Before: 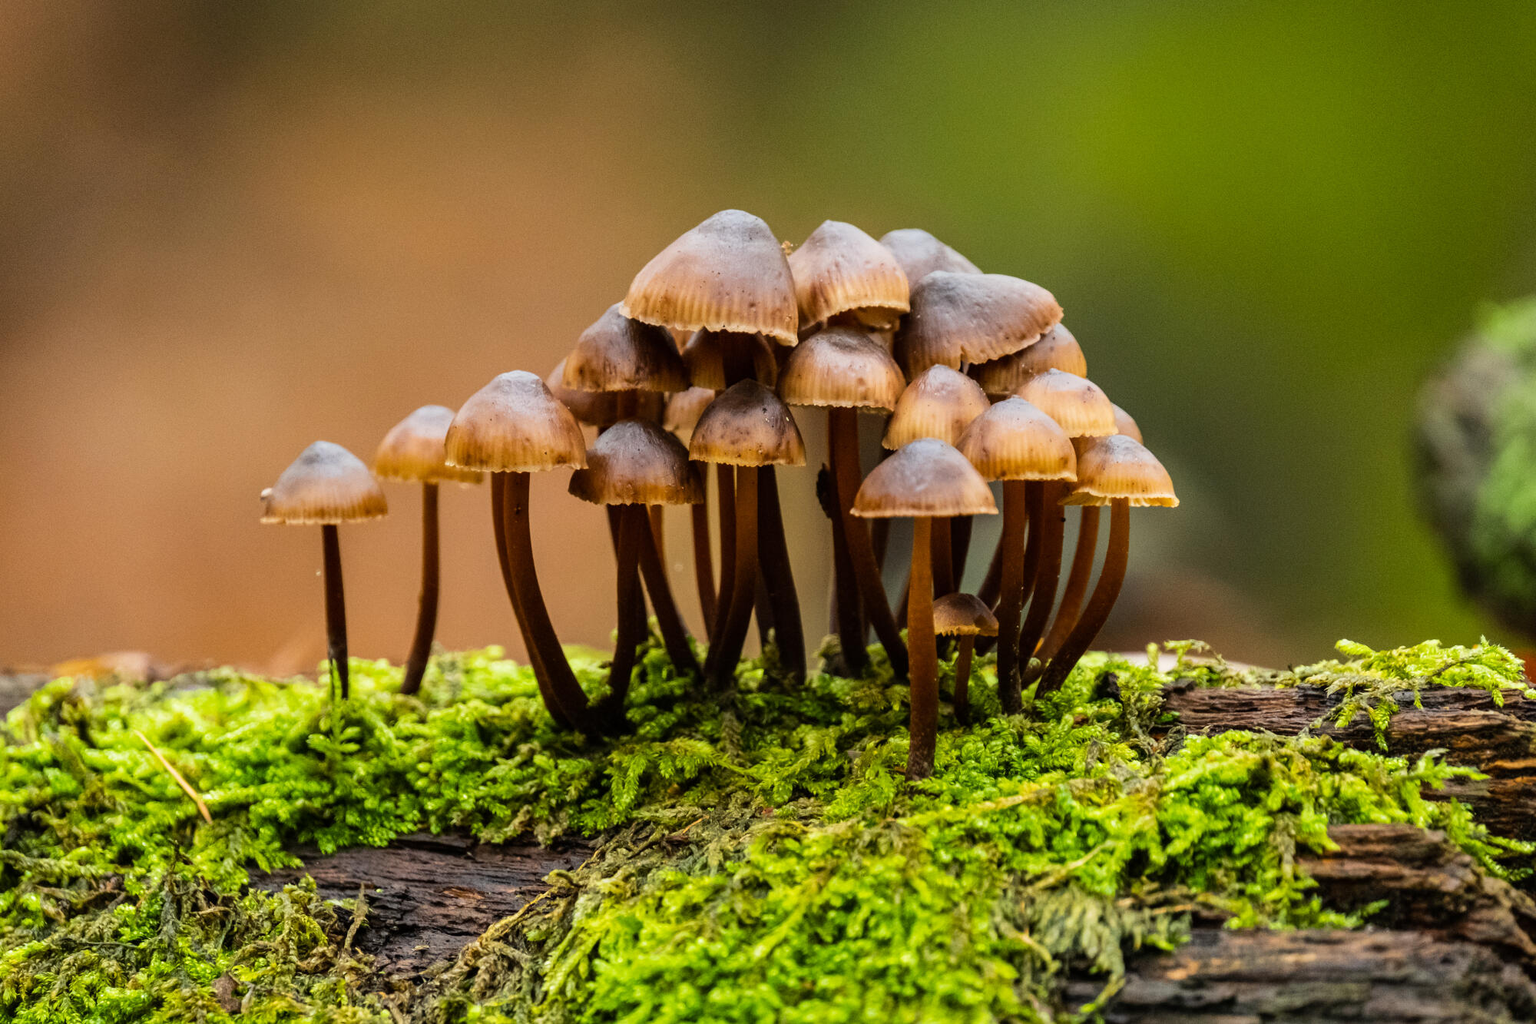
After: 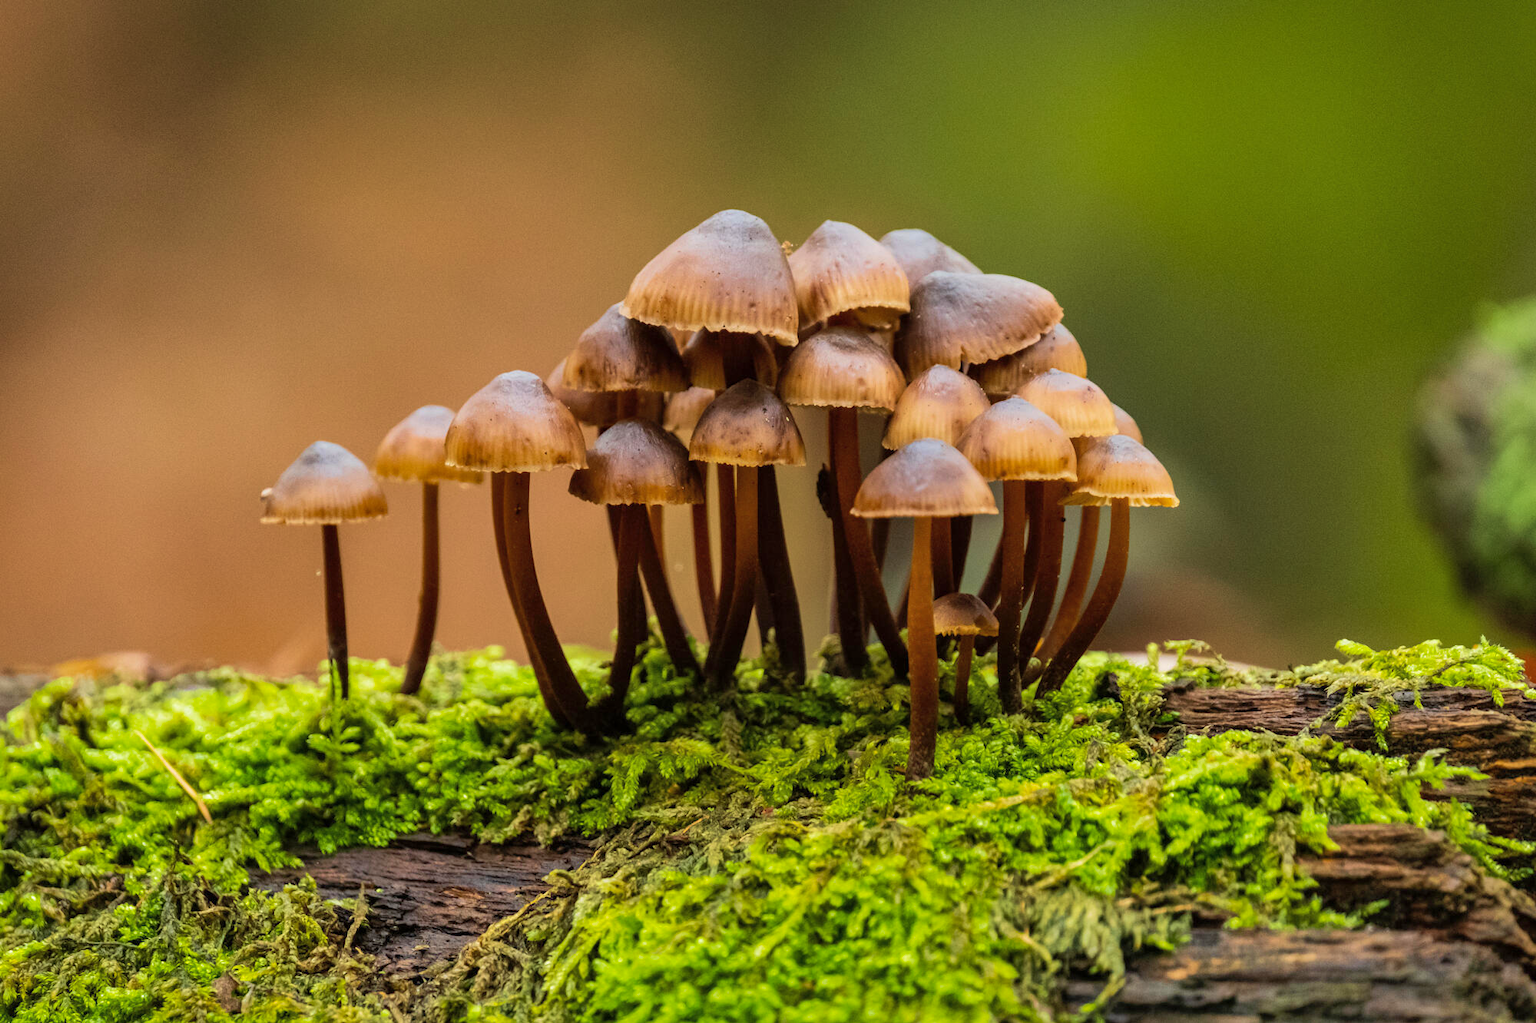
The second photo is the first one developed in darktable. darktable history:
velvia: strength 30.64%
shadows and highlights: on, module defaults
